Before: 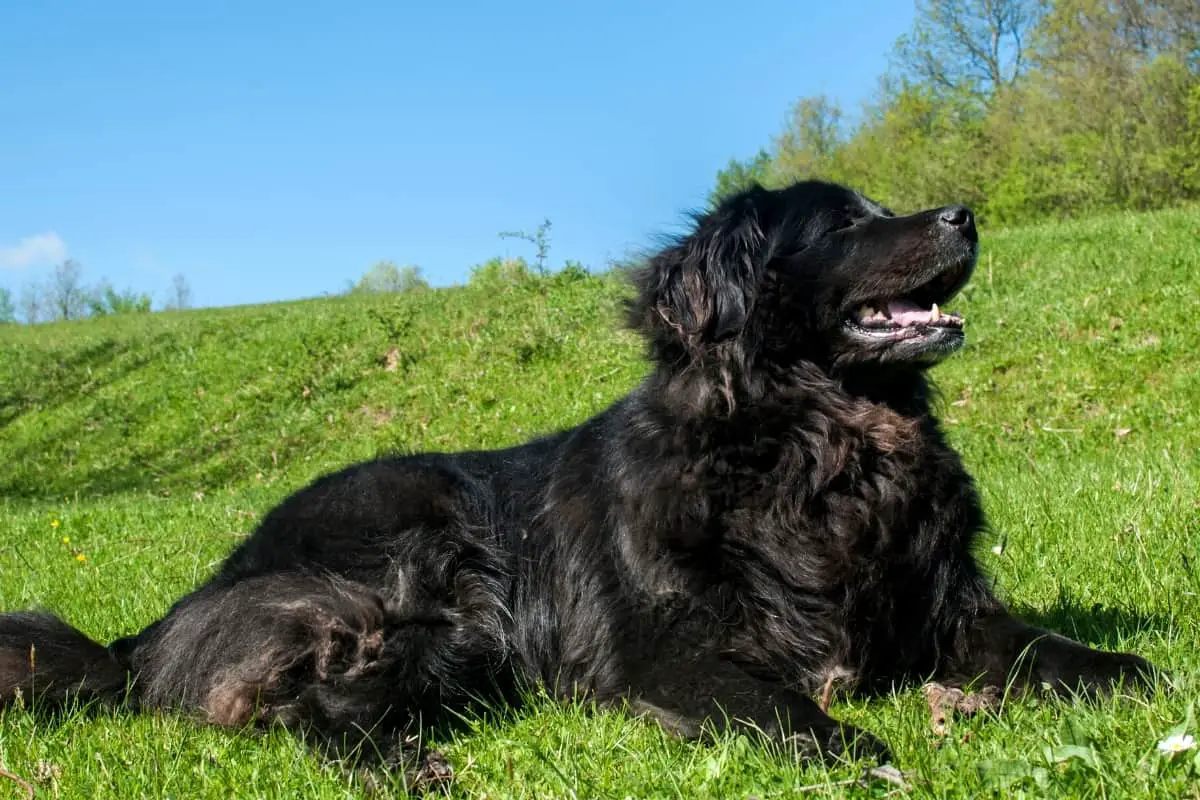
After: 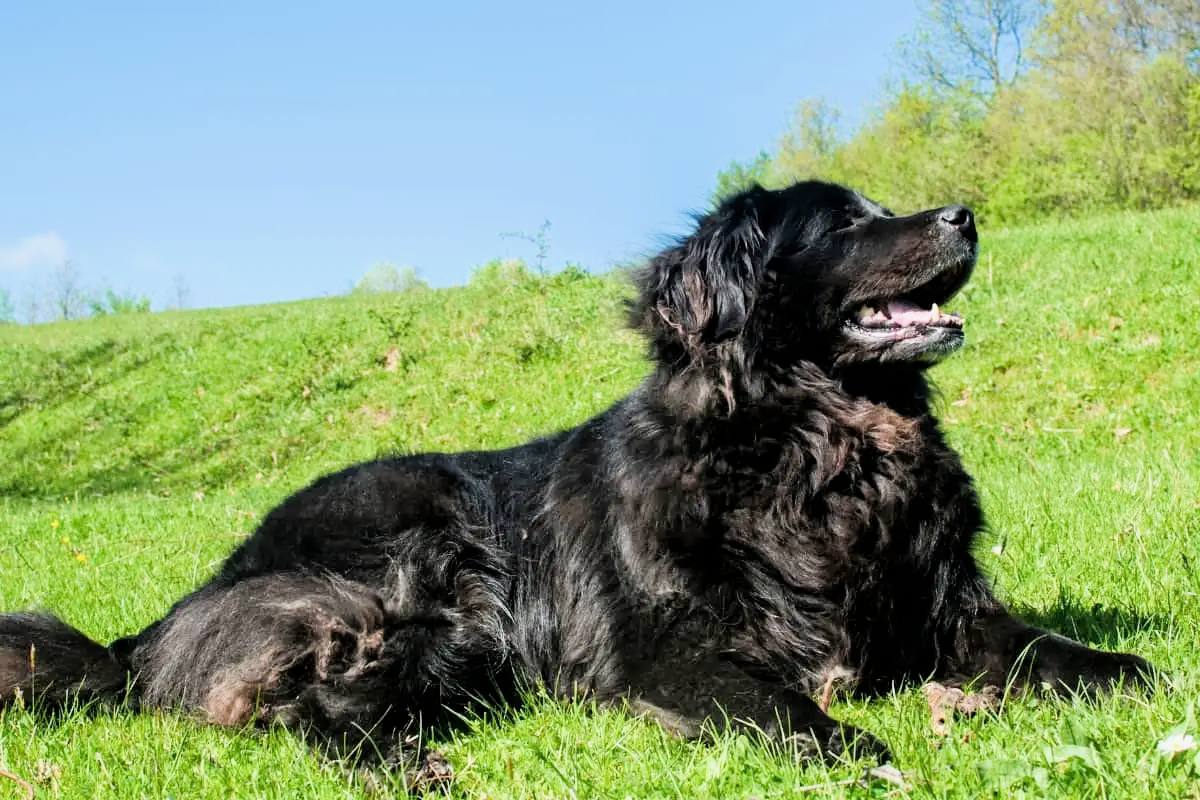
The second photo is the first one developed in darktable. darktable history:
filmic rgb: black relative exposure -7.65 EV, white relative exposure 4.56 EV, hardness 3.61, contrast 1.05
exposure: black level correction 0, exposure 1.2 EV, compensate exposure bias true, compensate highlight preservation false
